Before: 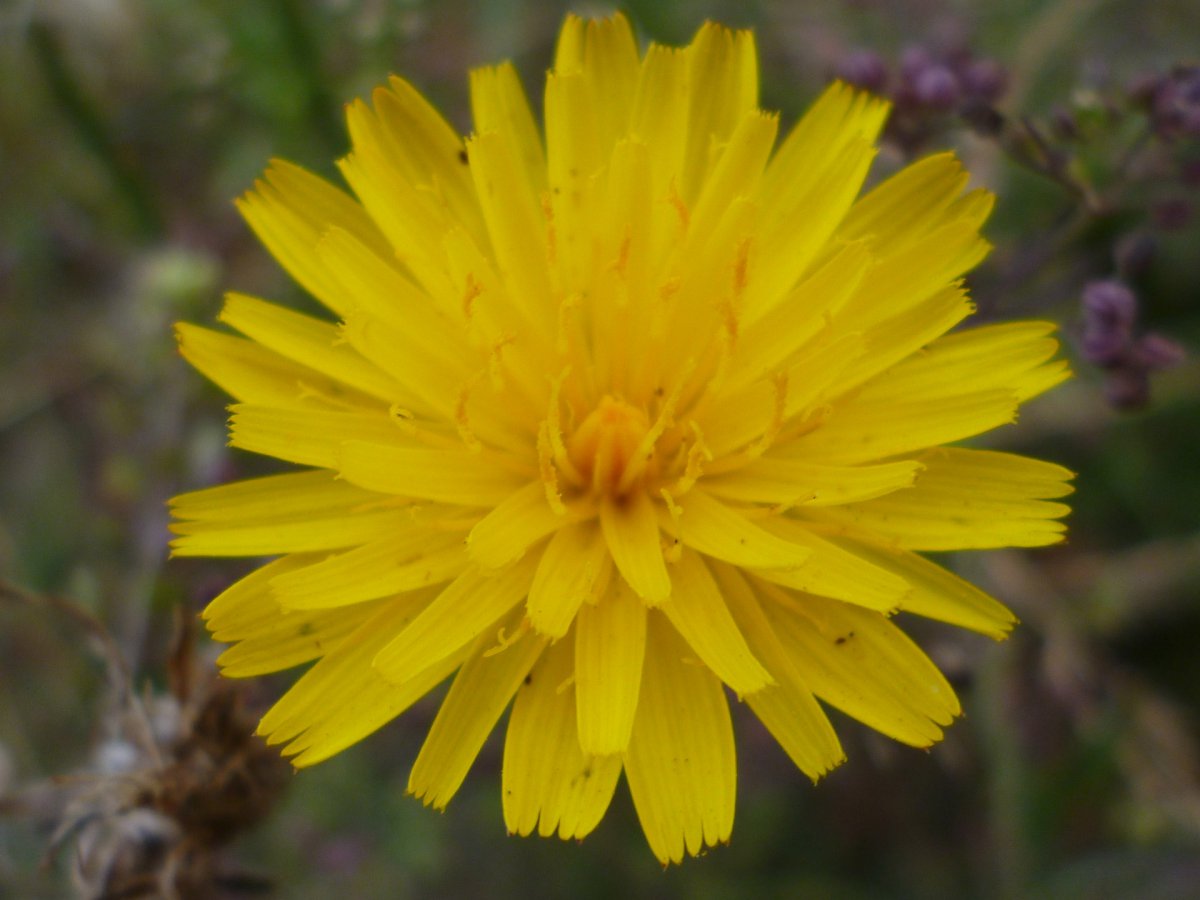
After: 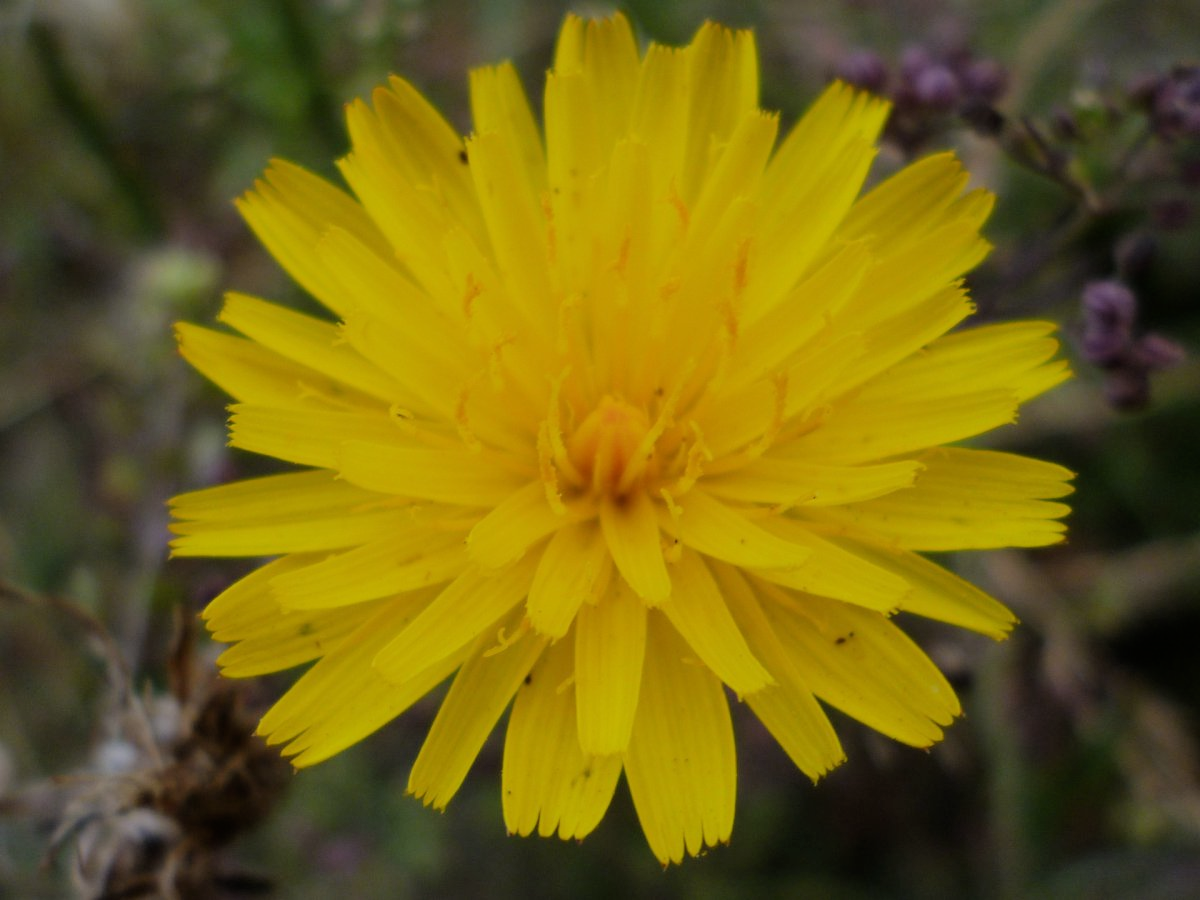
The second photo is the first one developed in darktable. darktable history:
filmic rgb: black relative exposure -7.65 EV, white relative exposure 4.56 EV, threshold 5.99 EV, hardness 3.61, contrast 1.06, enable highlight reconstruction true
